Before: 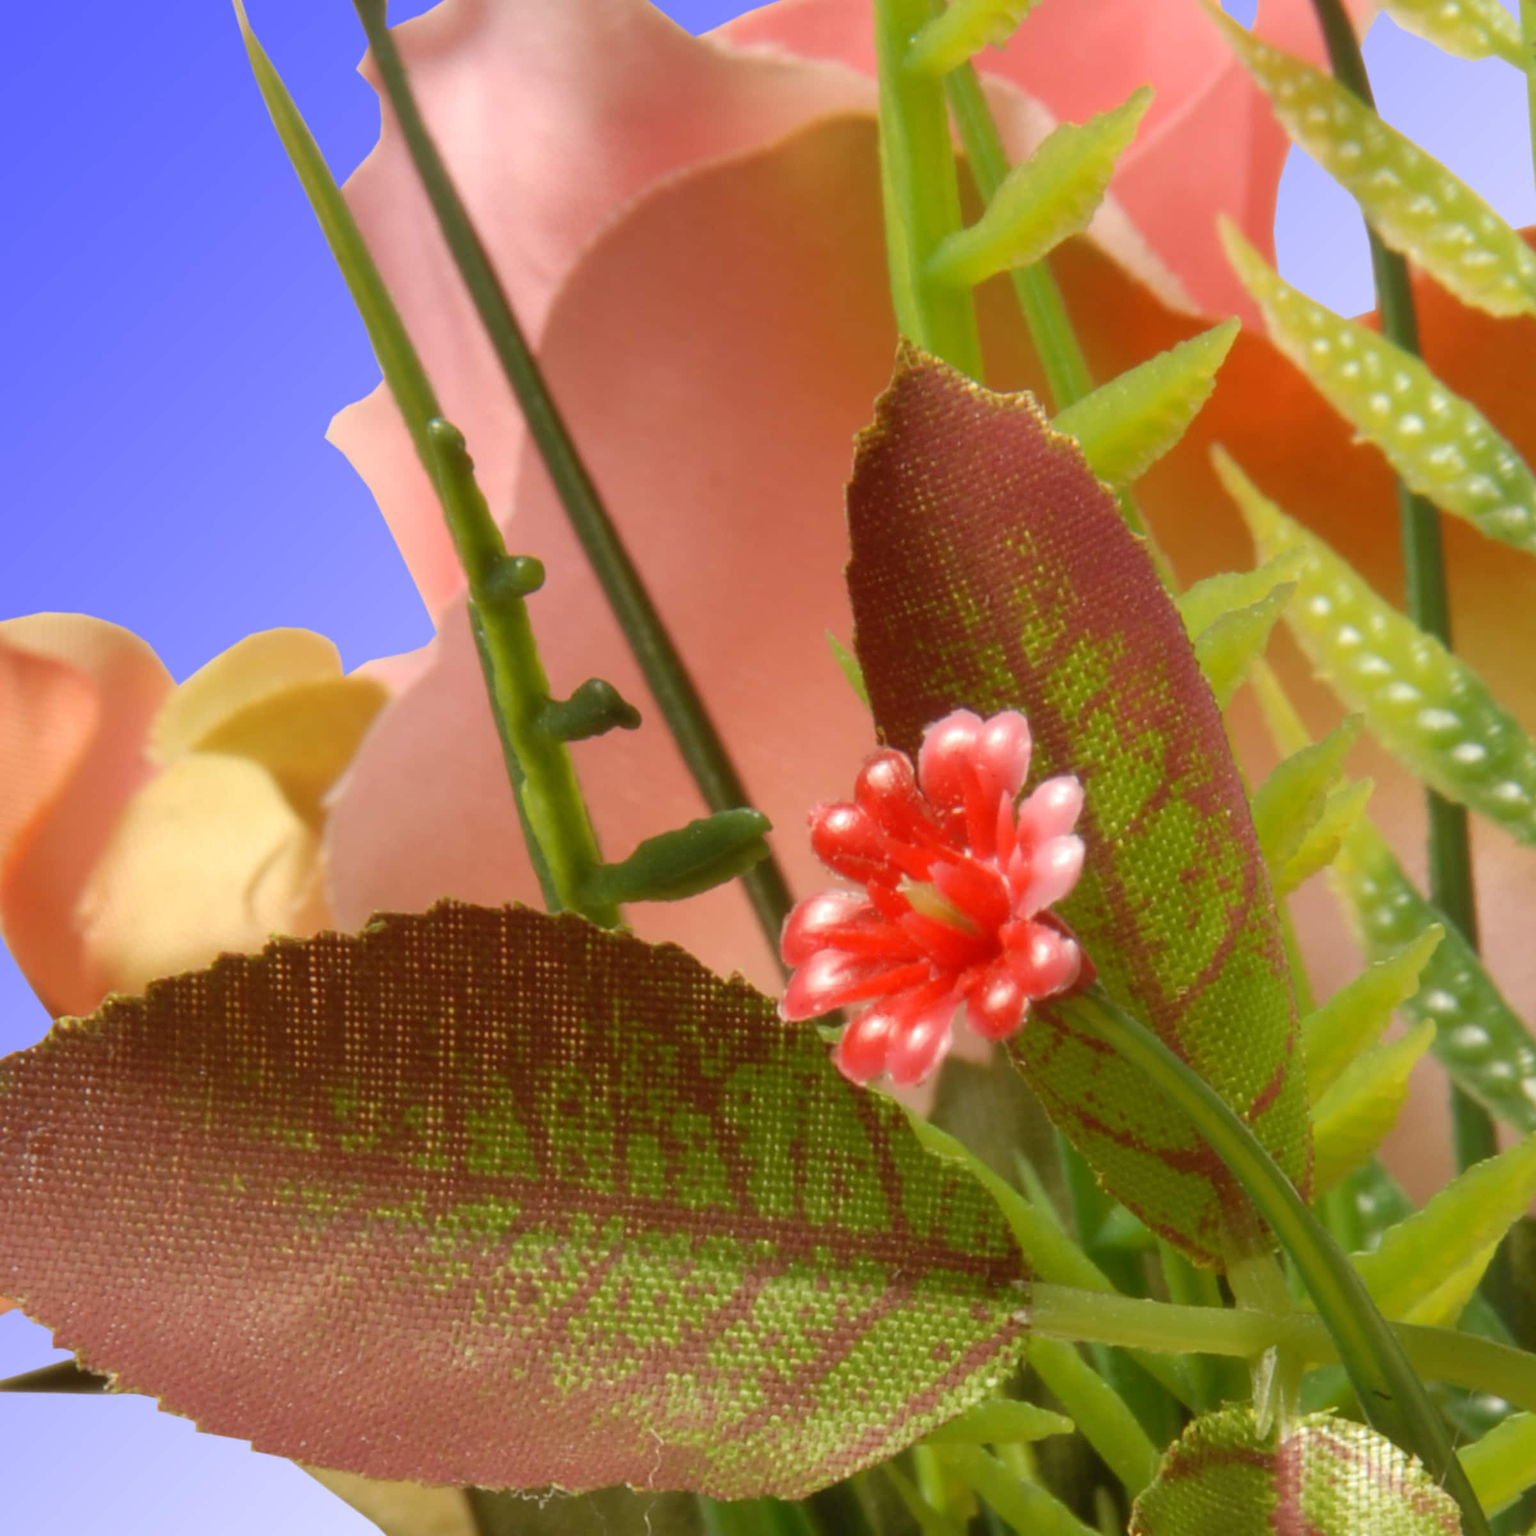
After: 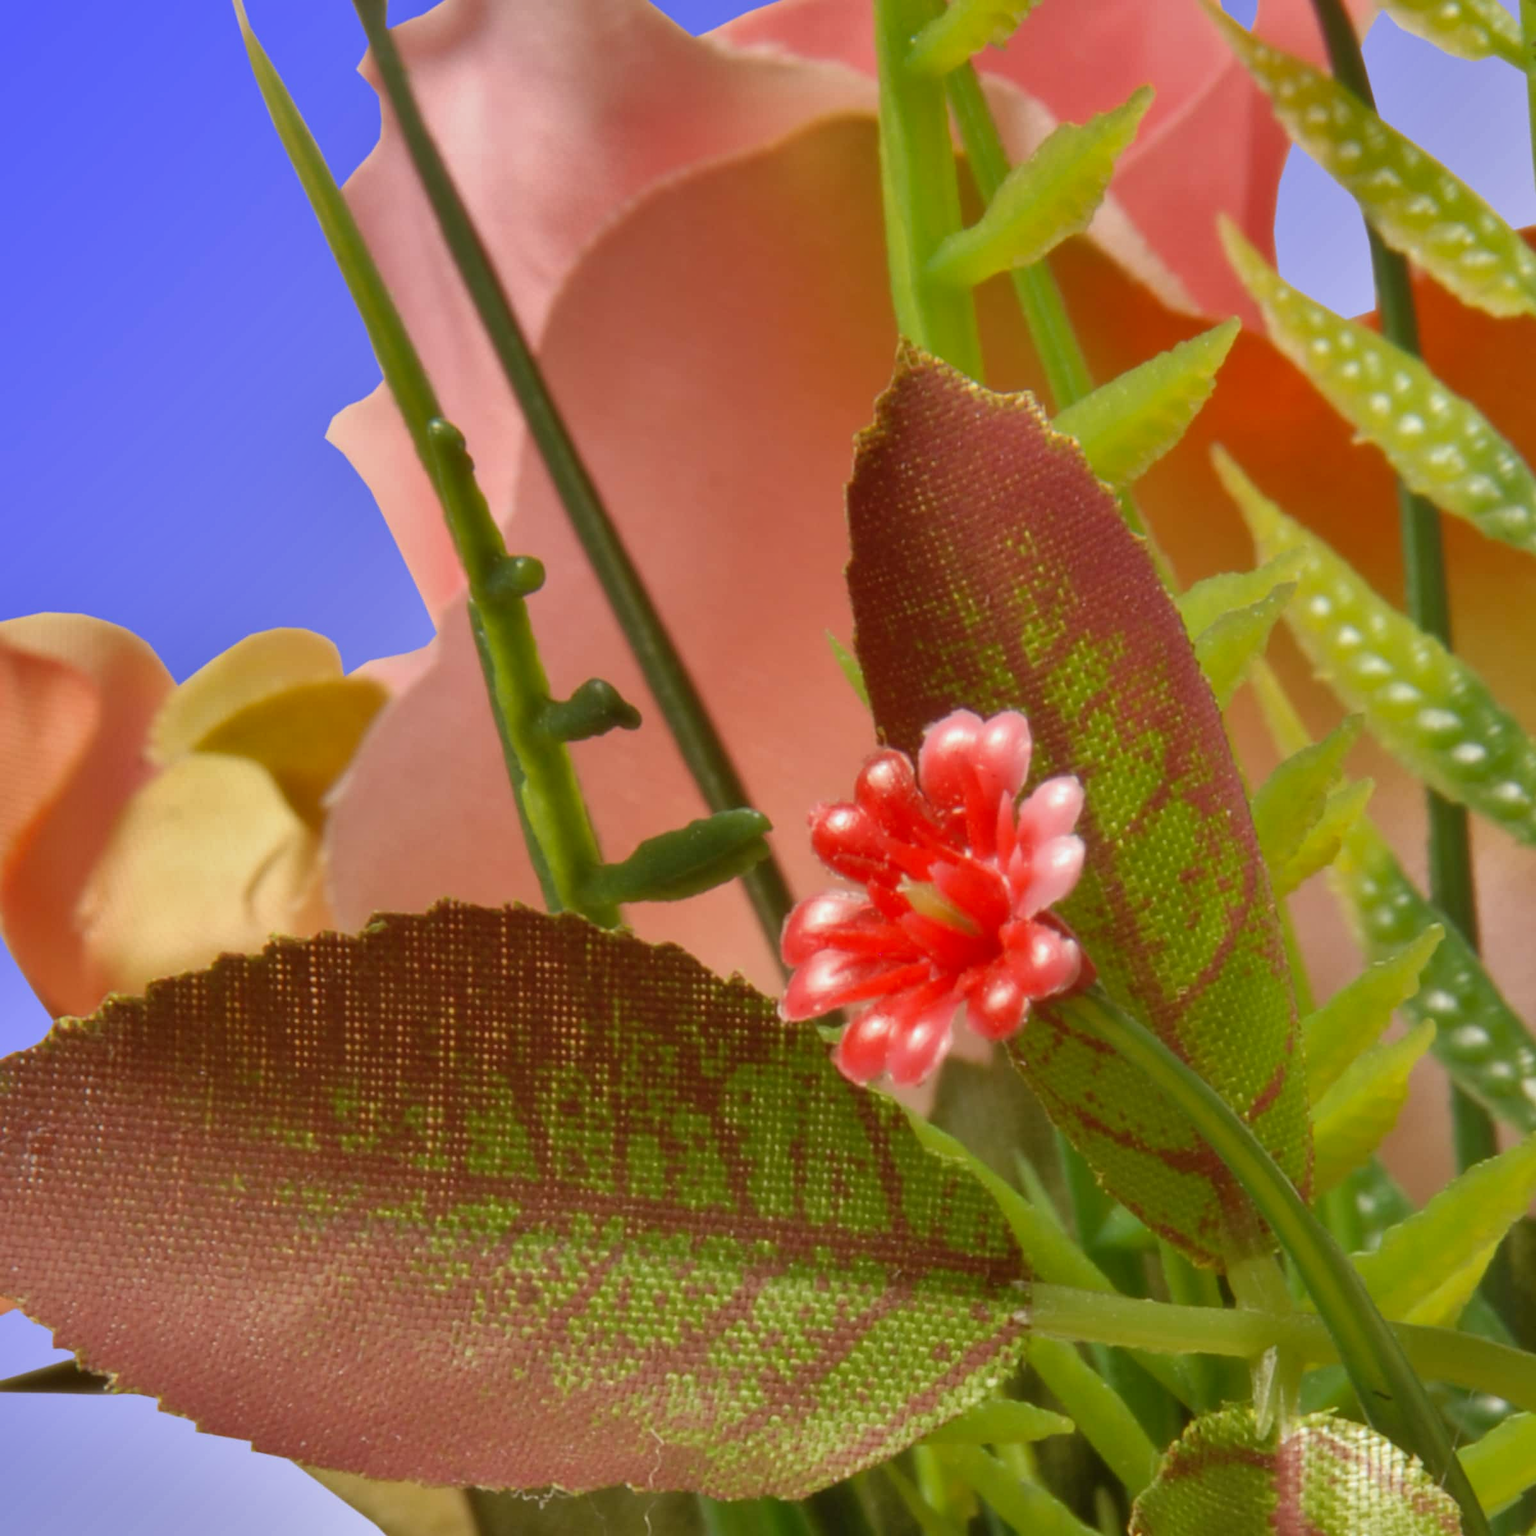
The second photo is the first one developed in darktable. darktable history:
shadows and highlights: white point adjustment -3.81, highlights -63.55, soften with gaussian
